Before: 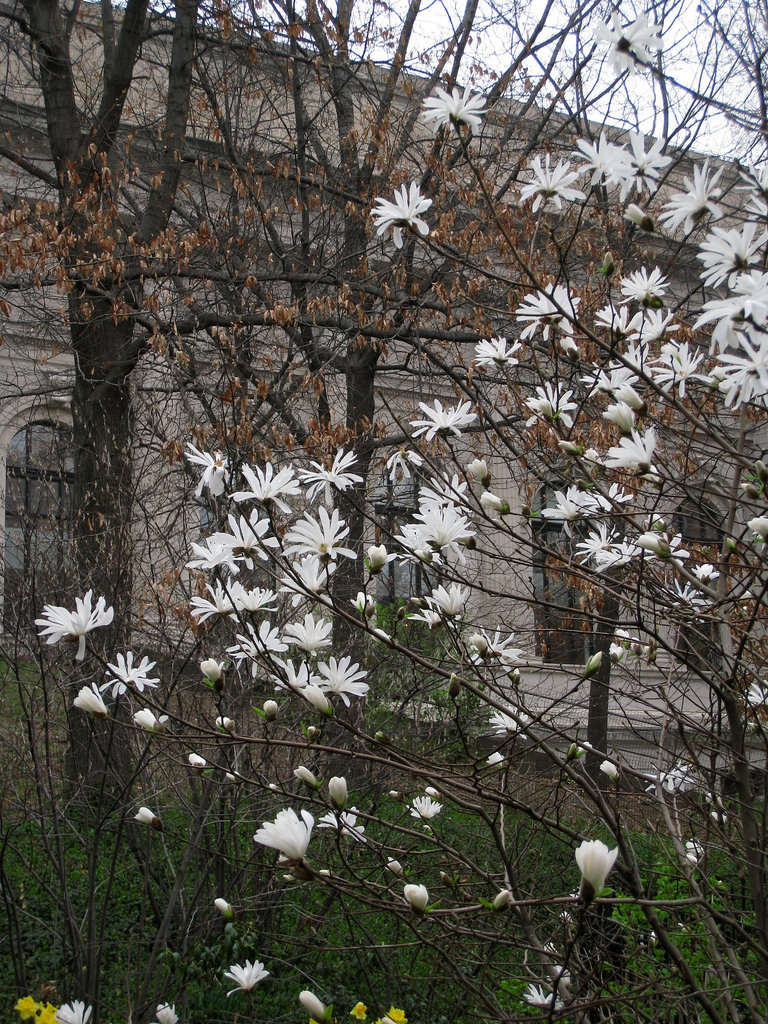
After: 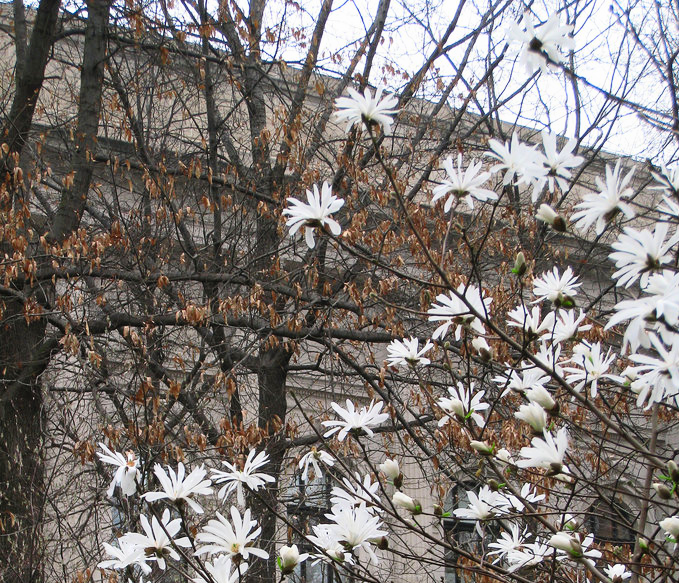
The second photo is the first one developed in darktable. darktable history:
contrast brightness saturation: contrast 0.202, brightness 0.16, saturation 0.228
local contrast: mode bilateral grid, contrast 99, coarseness 100, detail 90%, midtone range 0.2
crop and rotate: left 11.559%, bottom 43.032%
